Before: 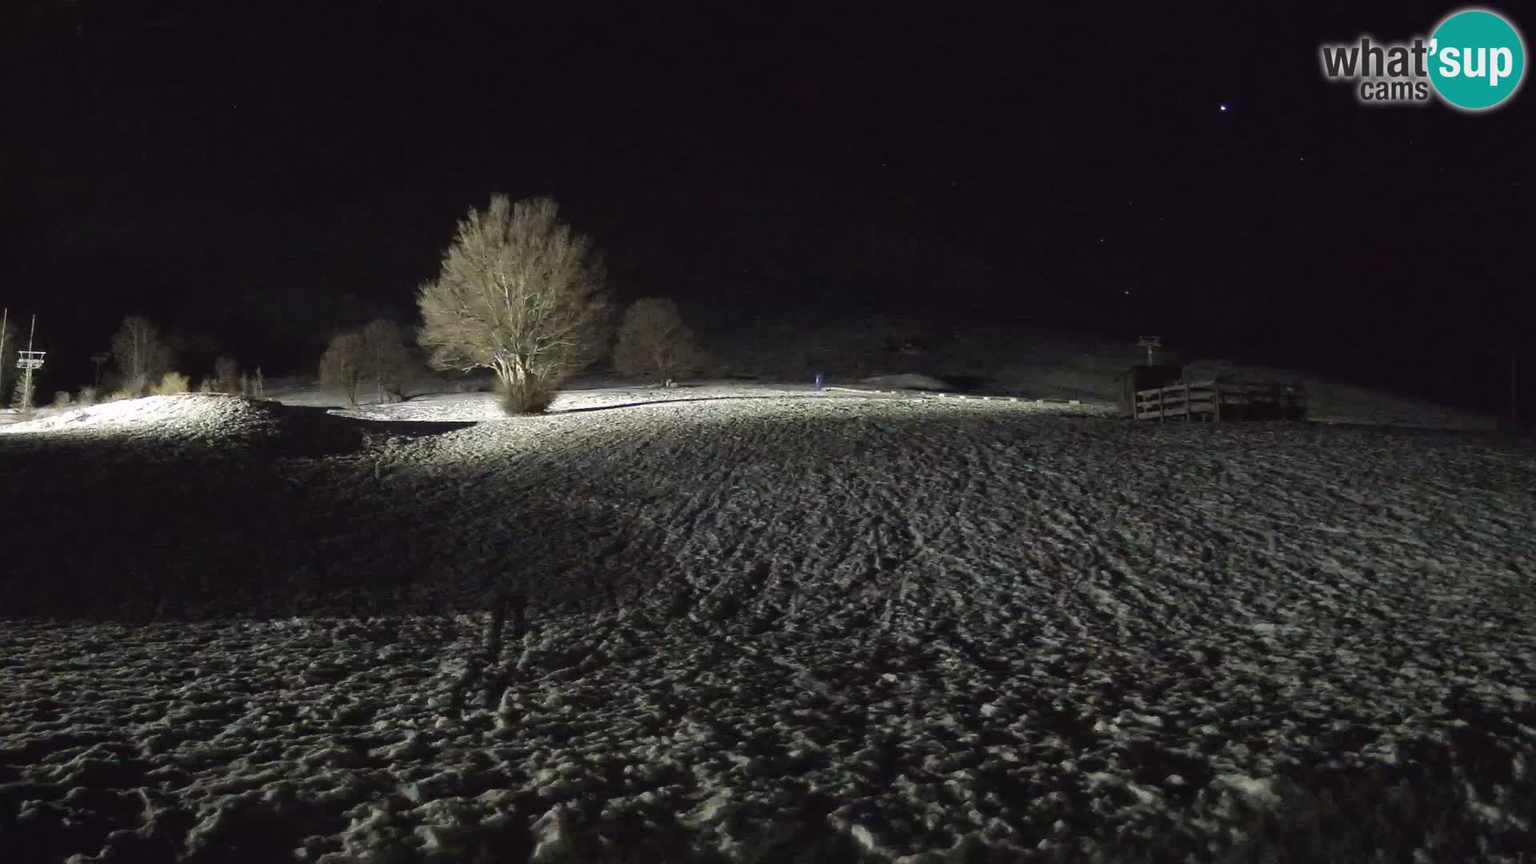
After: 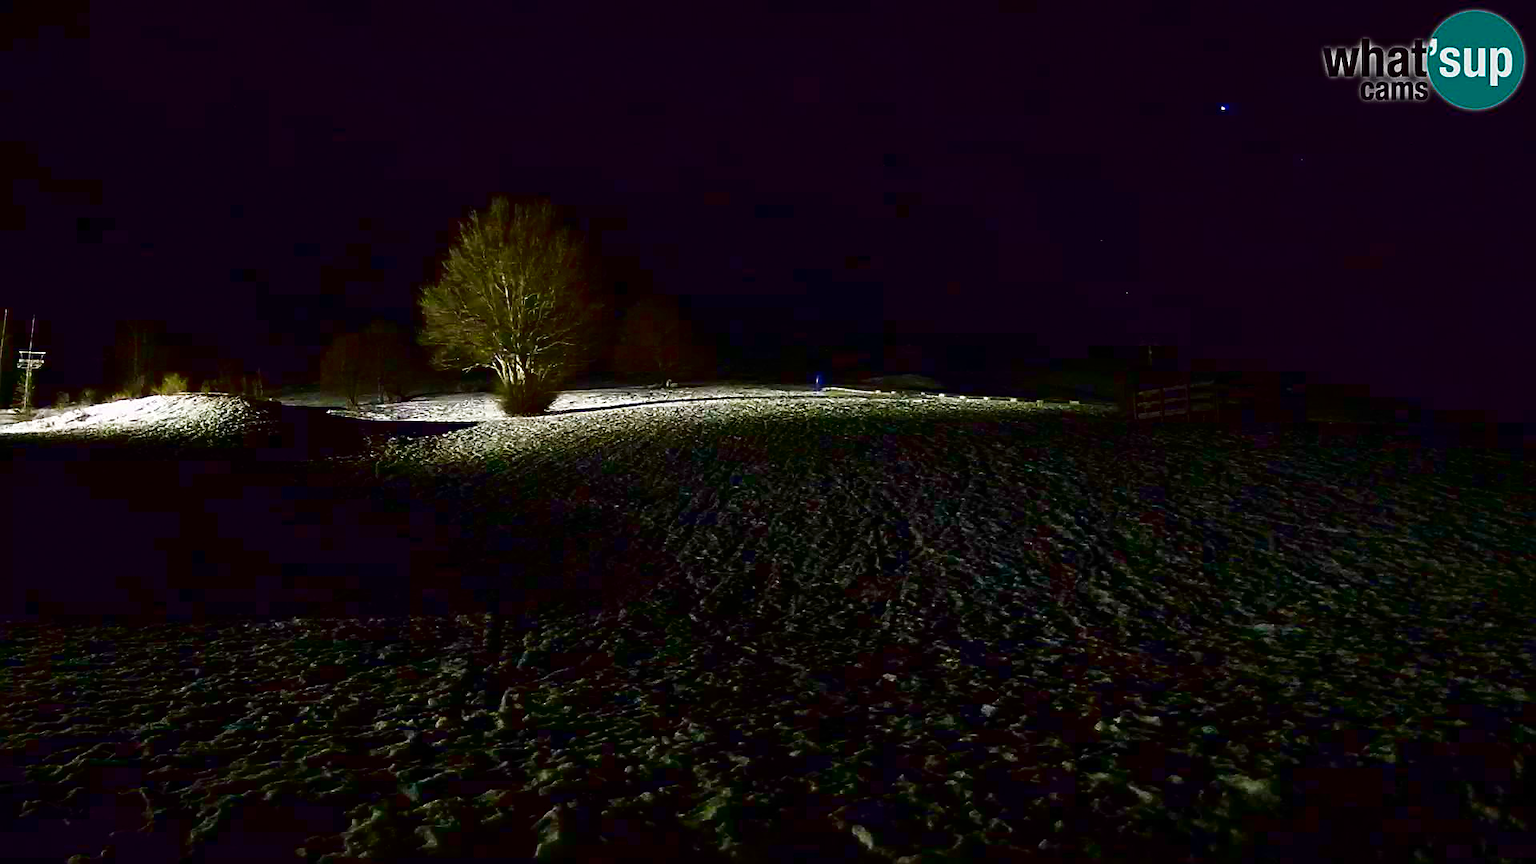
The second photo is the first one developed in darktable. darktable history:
sharpen: on, module defaults
contrast brightness saturation: brightness -1, saturation 1
base curve: curves: ch0 [(0, 0) (0.204, 0.334) (0.55, 0.733) (1, 1)], preserve colors none
velvia: on, module defaults
